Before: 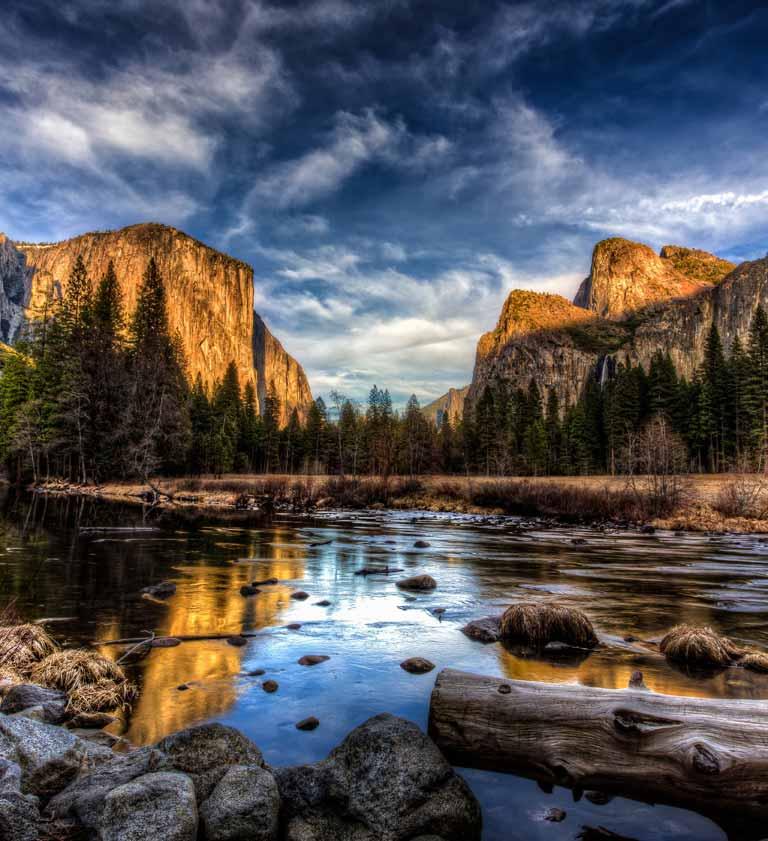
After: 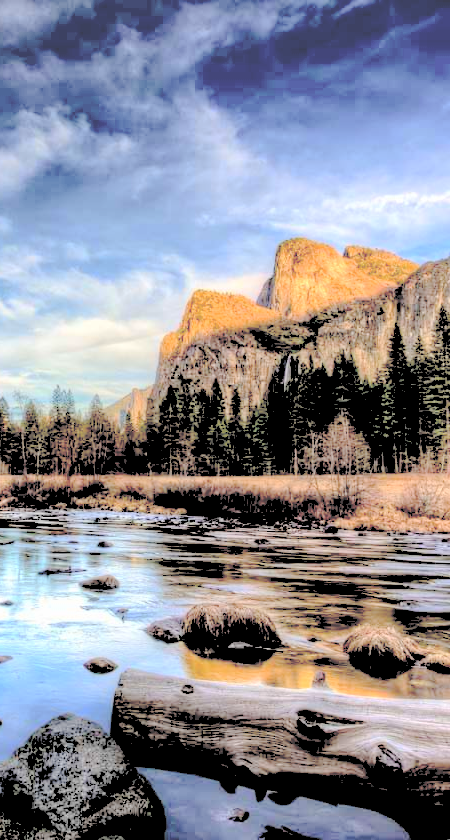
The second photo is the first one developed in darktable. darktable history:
crop: left 41.402%
tone curve: curves: ch0 [(0, 0) (0.003, 0.125) (0.011, 0.139) (0.025, 0.155) (0.044, 0.174) (0.069, 0.192) (0.1, 0.211) (0.136, 0.234) (0.177, 0.262) (0.224, 0.296) (0.277, 0.337) (0.335, 0.385) (0.399, 0.436) (0.468, 0.5) (0.543, 0.573) (0.623, 0.644) (0.709, 0.713) (0.801, 0.791) (0.898, 0.881) (1, 1)], preserve colors none
base curve: curves: ch0 [(0, 0) (0.297, 0.298) (1, 1)], preserve colors none
contrast brightness saturation: brightness 1
exposure: black level correction 0.016, exposure -0.009 EV, compensate highlight preservation false
